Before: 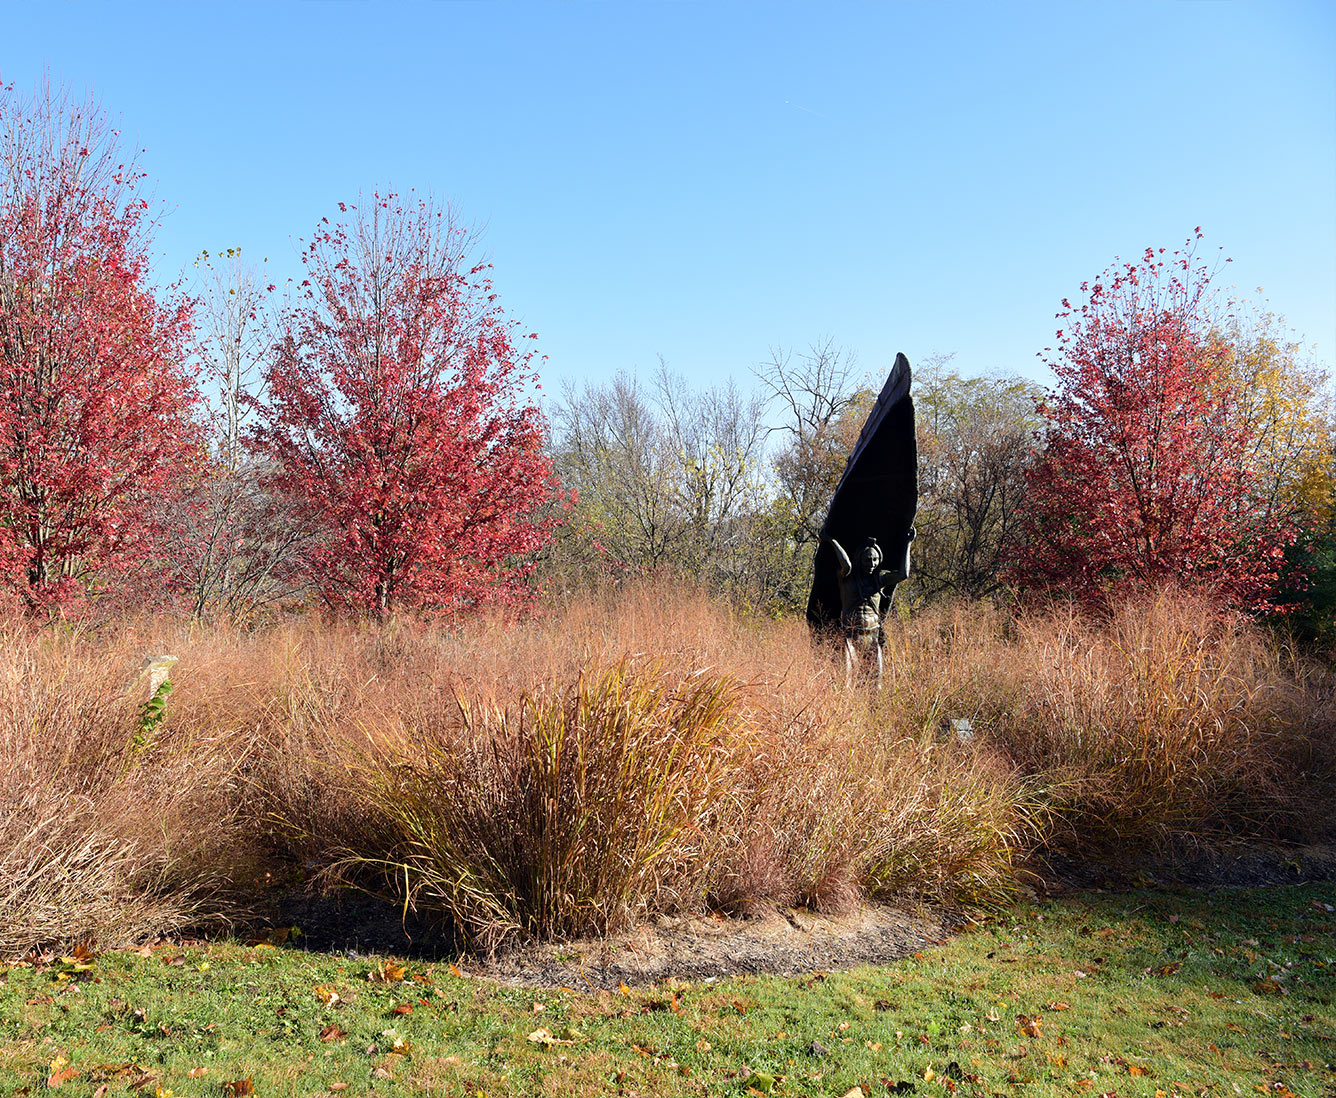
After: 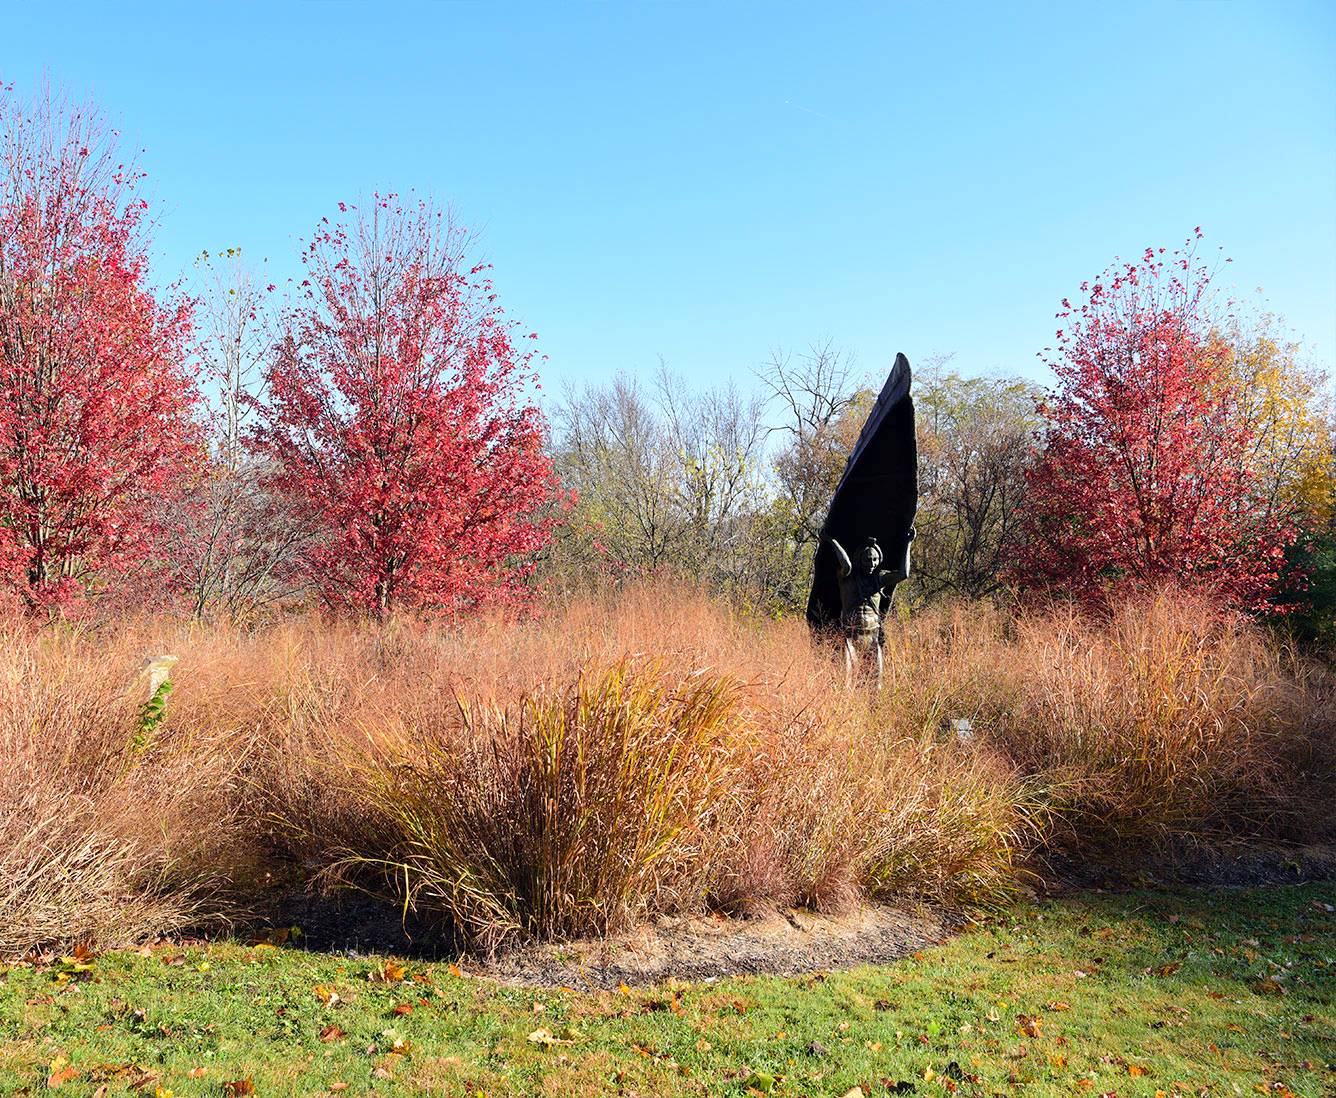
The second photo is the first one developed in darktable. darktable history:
contrast brightness saturation: contrast 0.075, brightness 0.071, saturation 0.182
